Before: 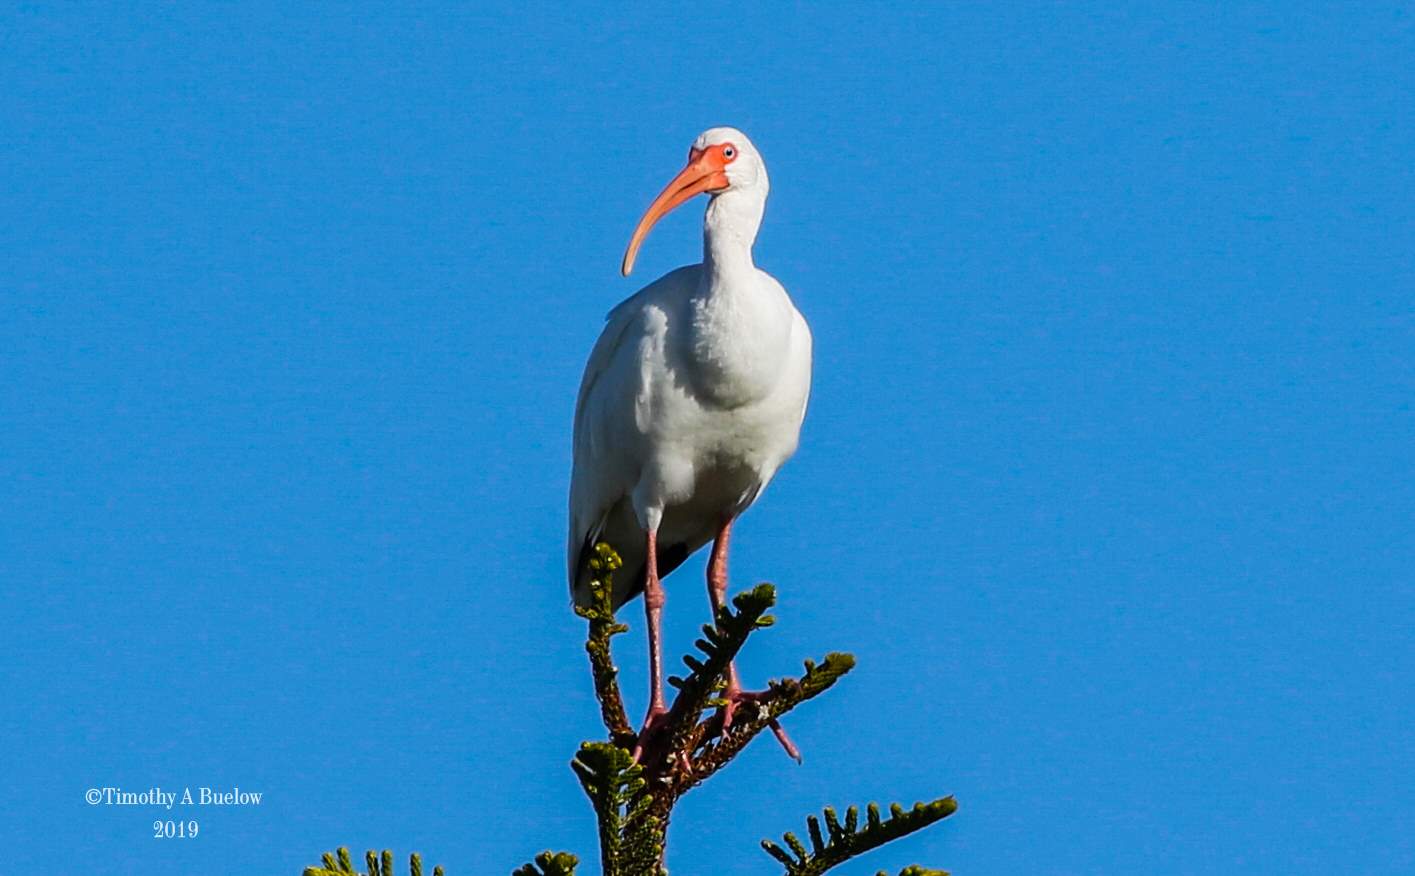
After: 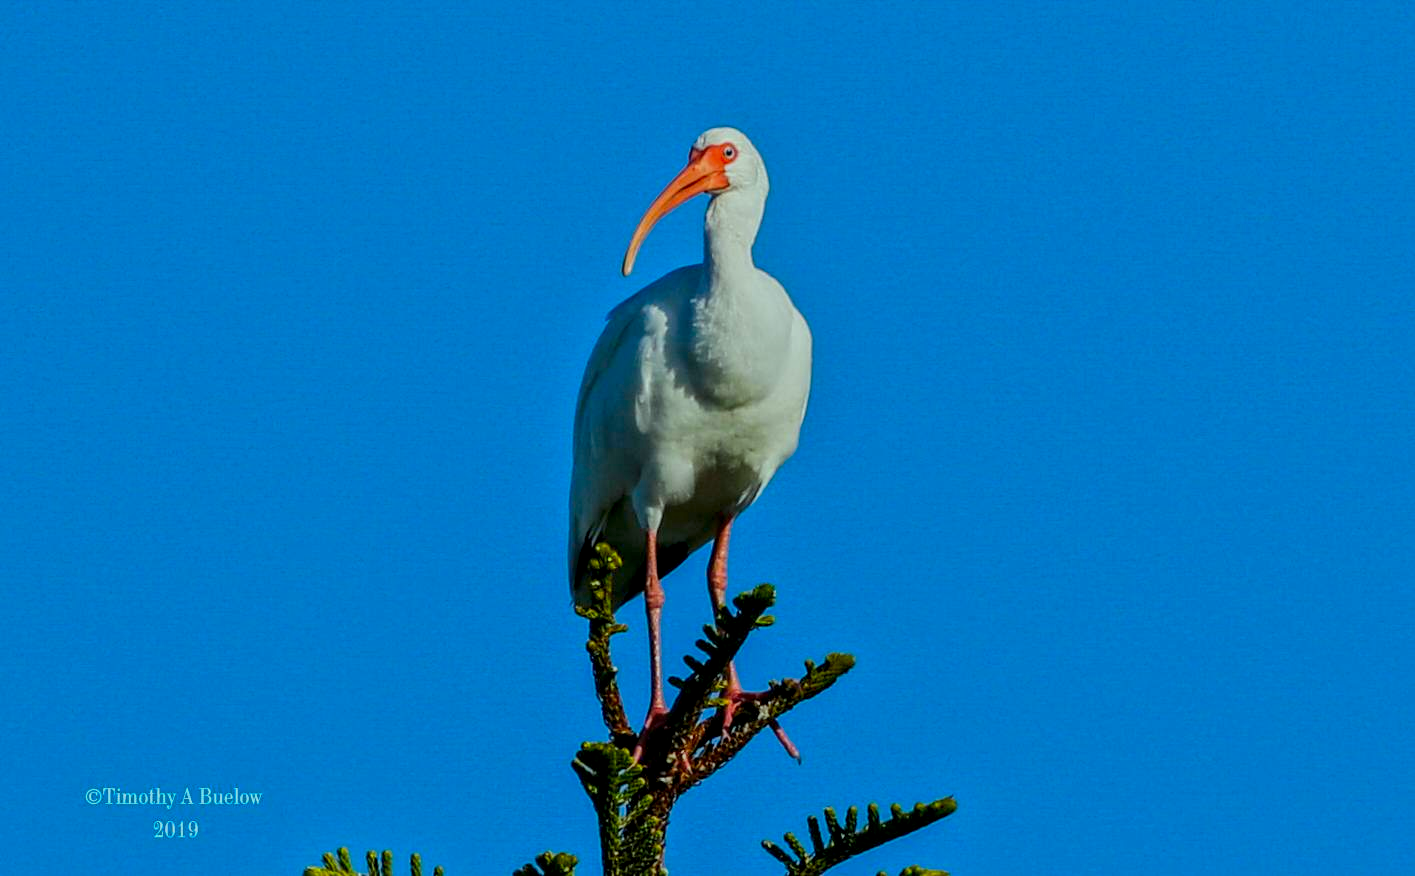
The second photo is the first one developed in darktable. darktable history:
local contrast: detail 130%
tone equalizer: -8 EV -0.002 EV, -7 EV 0.005 EV, -6 EV -0.008 EV, -5 EV 0.007 EV, -4 EV -0.042 EV, -3 EV -0.233 EV, -2 EV -0.662 EV, -1 EV -0.983 EV, +0 EV -0.969 EV, smoothing diameter 2%, edges refinement/feathering 20, mask exposure compensation -1.57 EV, filter diffusion 5
color correction: highlights a* -7.33, highlights b* 1.26, shadows a* -3.55, saturation 1.4
